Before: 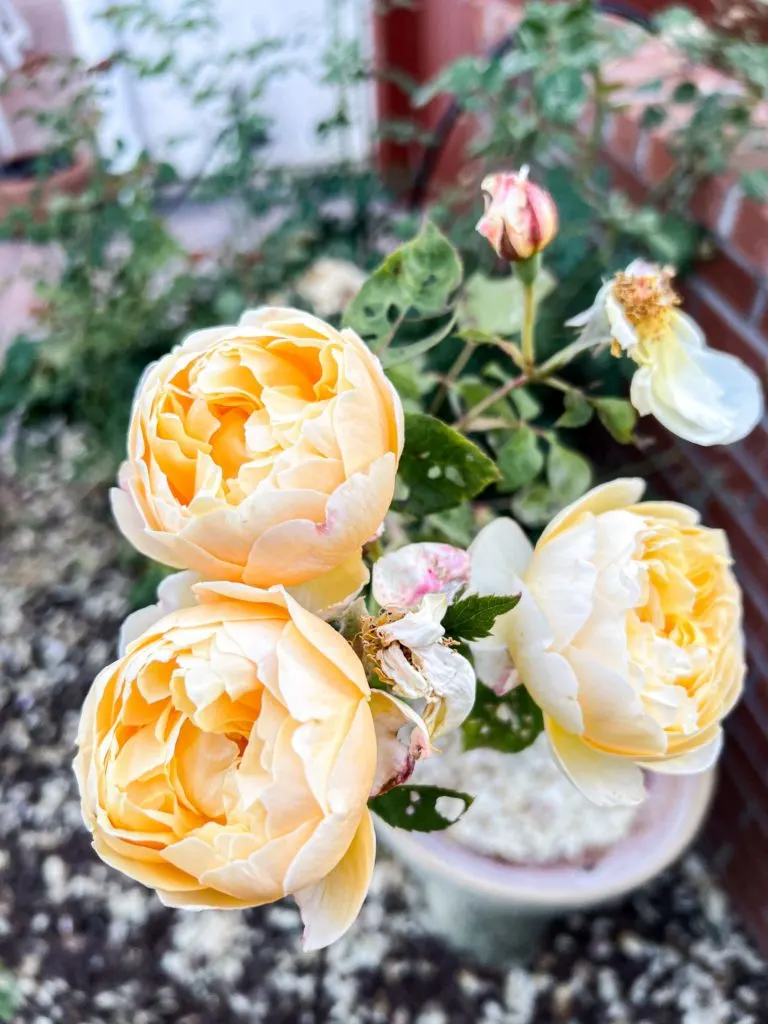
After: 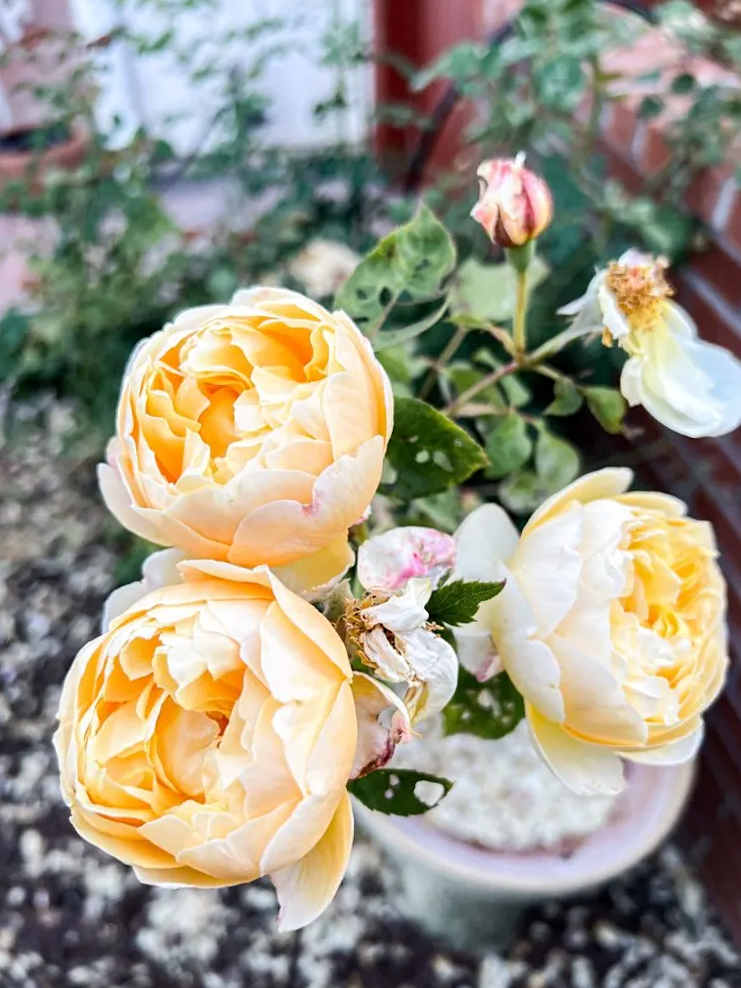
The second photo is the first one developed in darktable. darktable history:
crop and rotate: angle -1.56°
sharpen: amount 0.201
